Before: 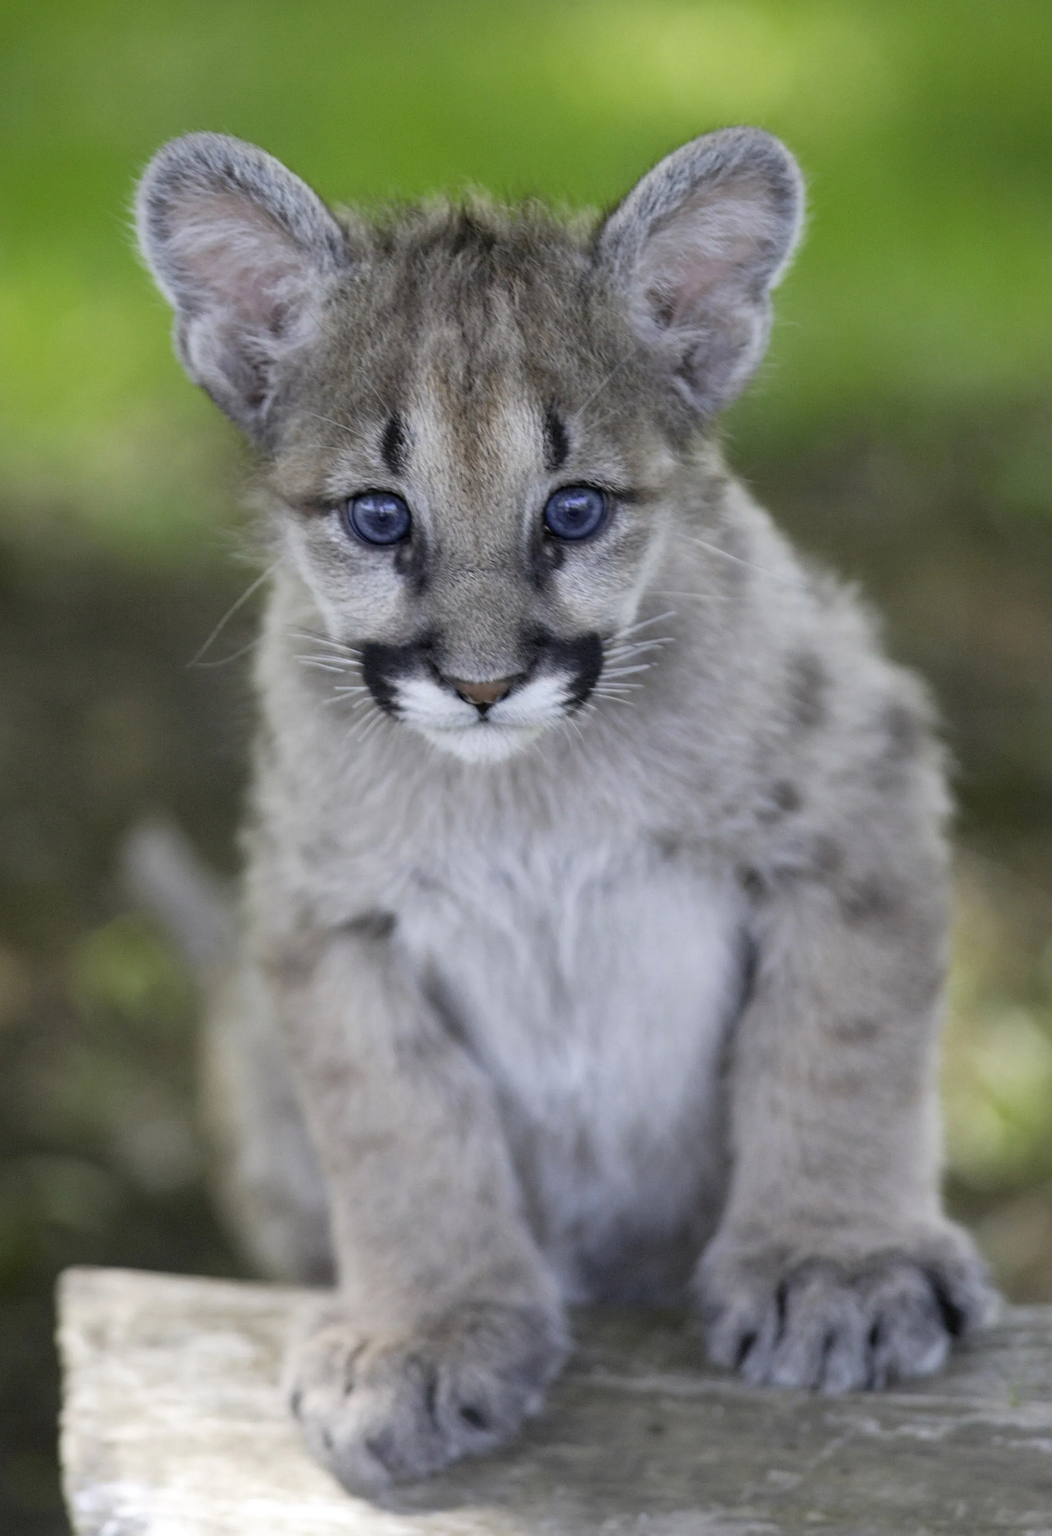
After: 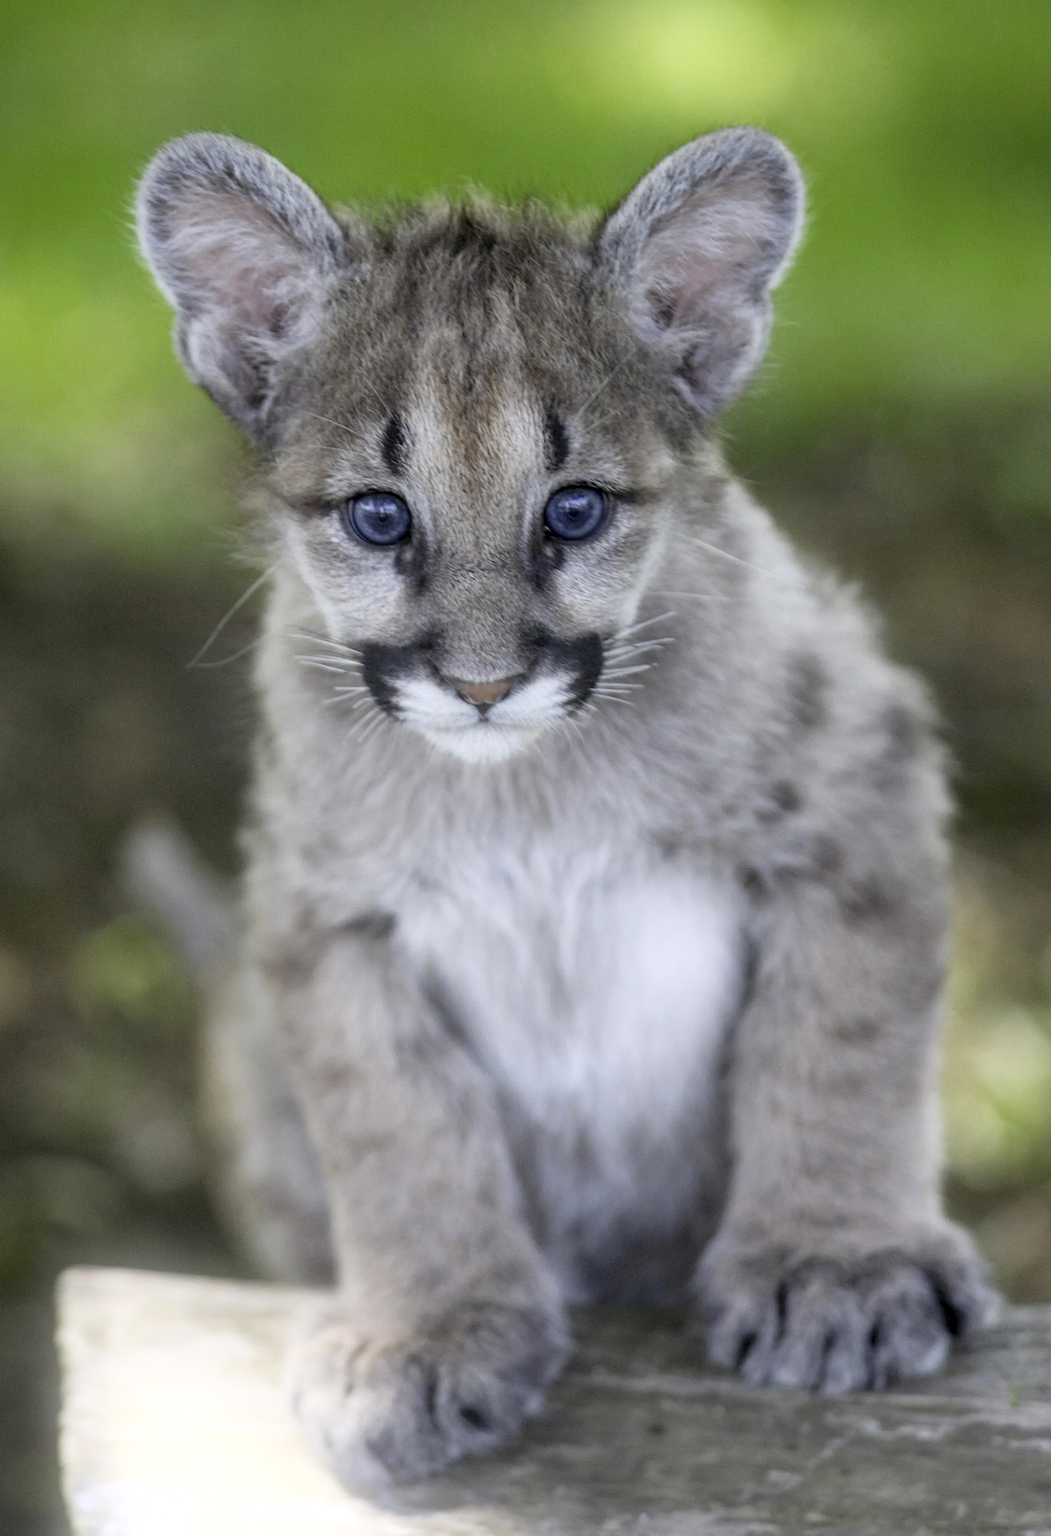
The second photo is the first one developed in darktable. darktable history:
bloom: on, module defaults
local contrast: on, module defaults
